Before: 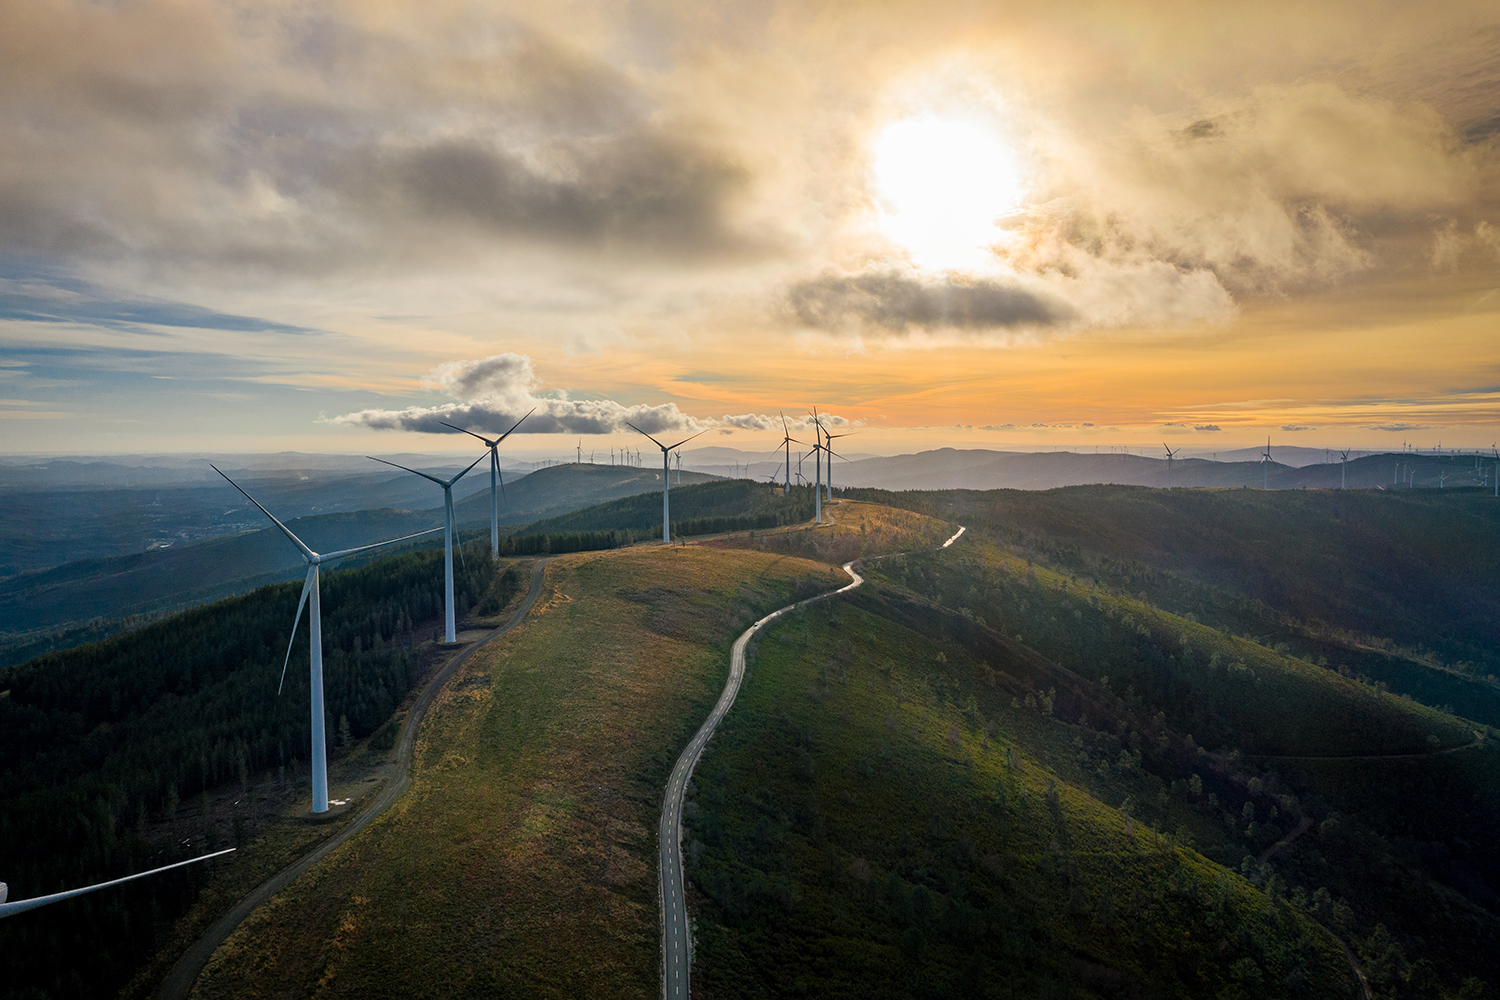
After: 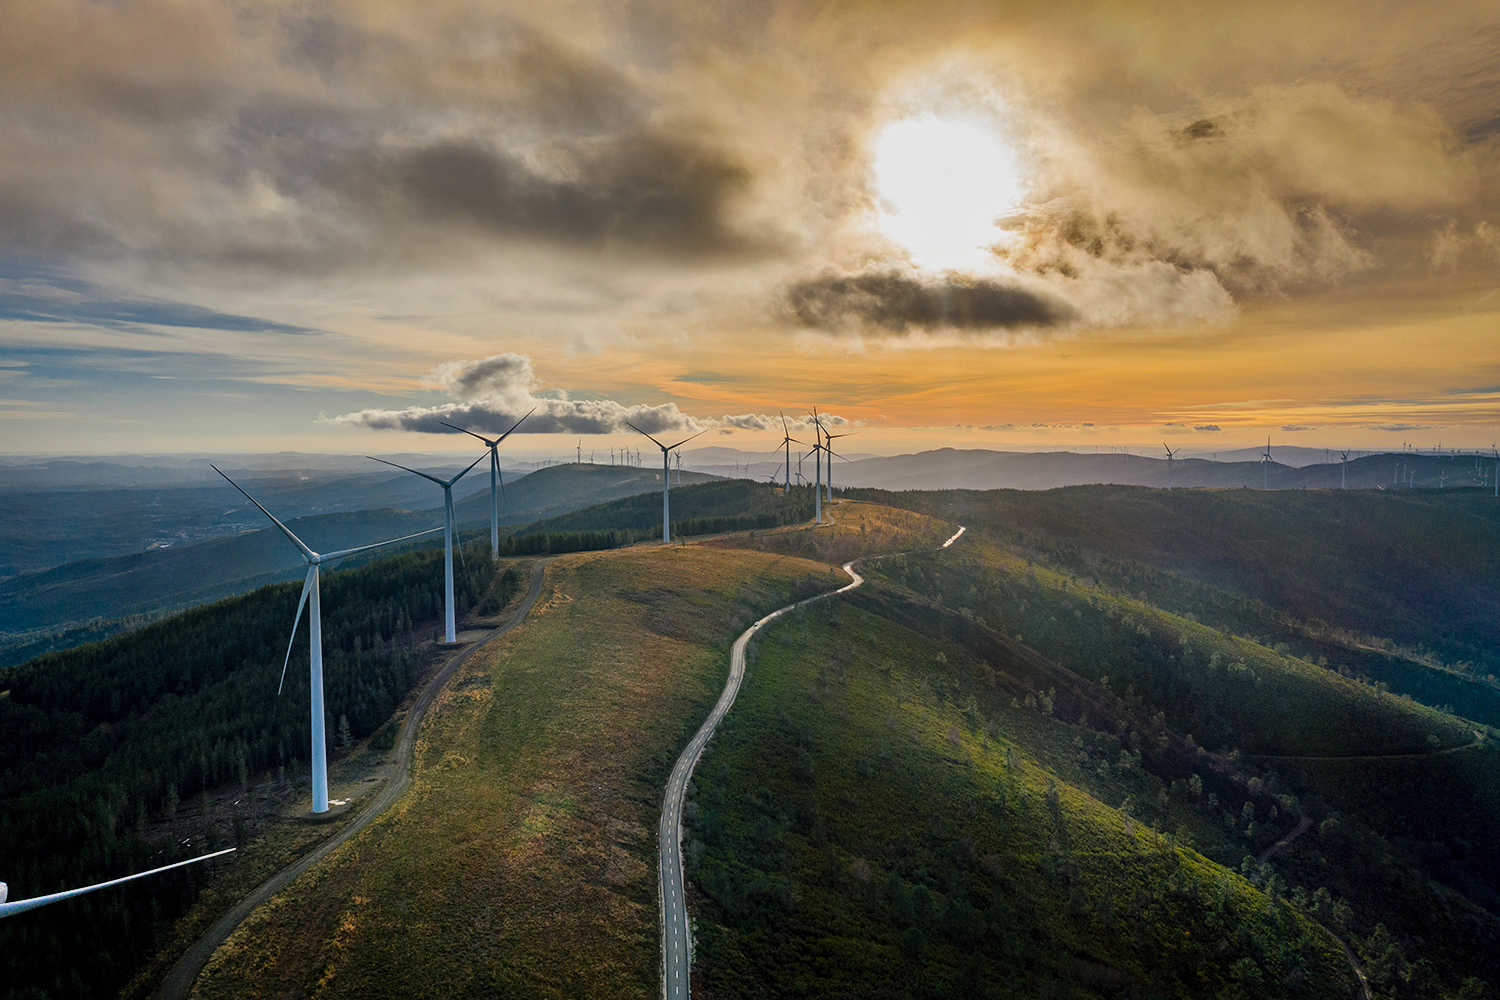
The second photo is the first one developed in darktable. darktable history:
shadows and highlights: white point adjustment -3.79, highlights -63.44, soften with gaussian
